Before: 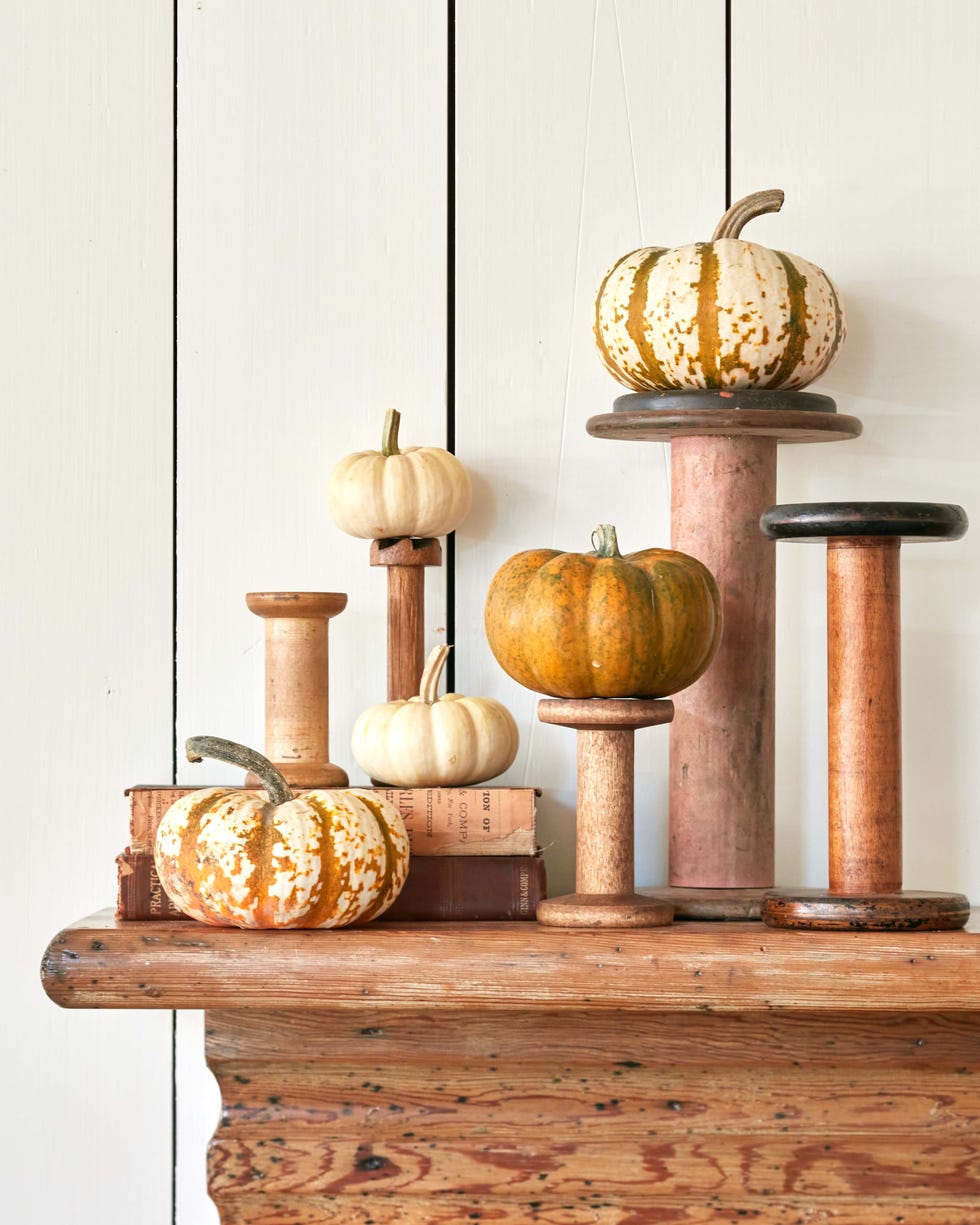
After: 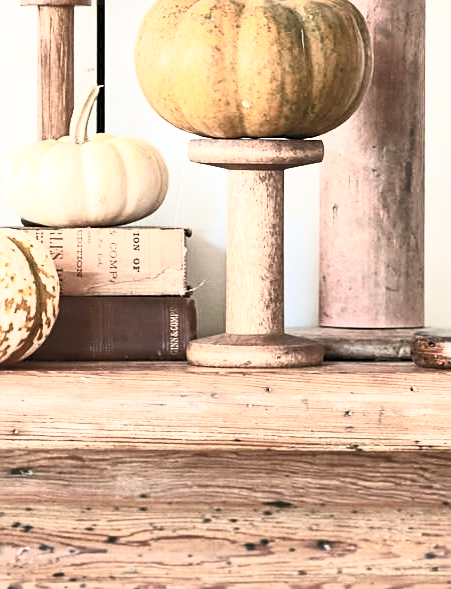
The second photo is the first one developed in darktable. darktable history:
contrast brightness saturation: contrast 0.553, brightness 0.576, saturation -0.332
crop: left 35.764%, top 45.754%, right 18.181%, bottom 6.126%
sharpen: on, module defaults
exposure: compensate highlight preservation false
